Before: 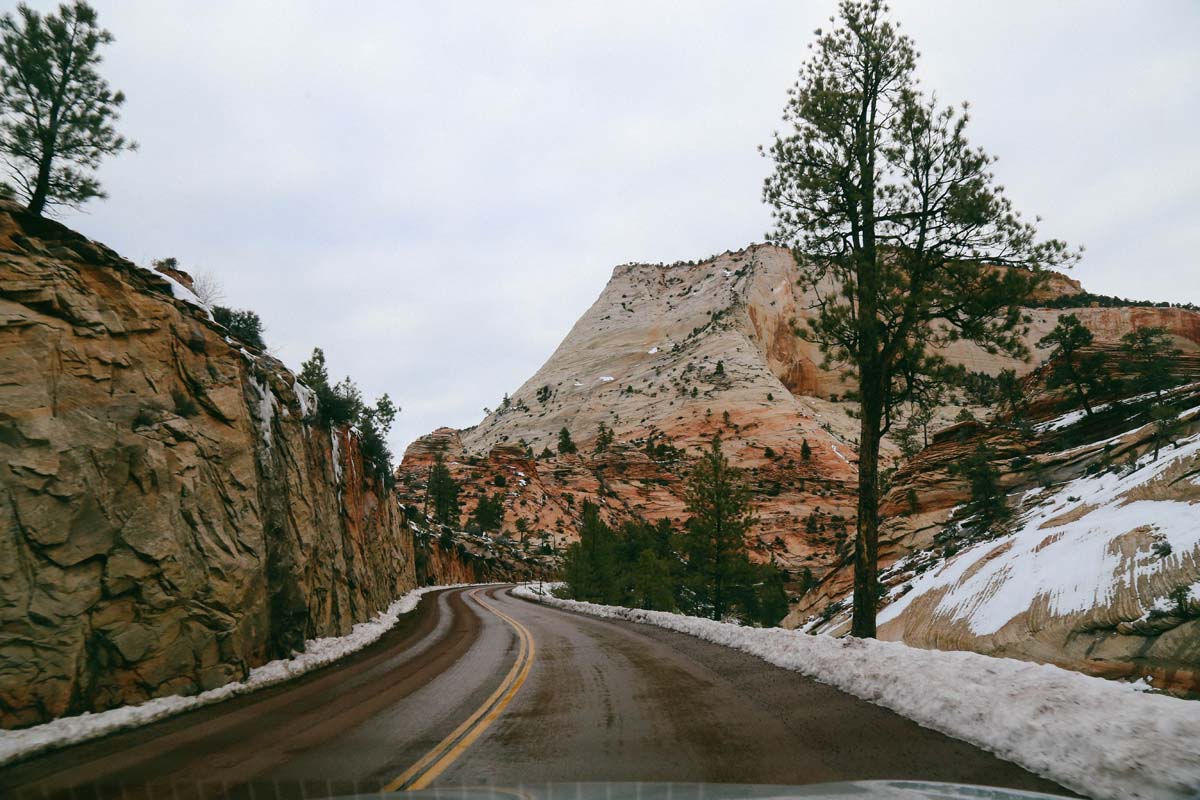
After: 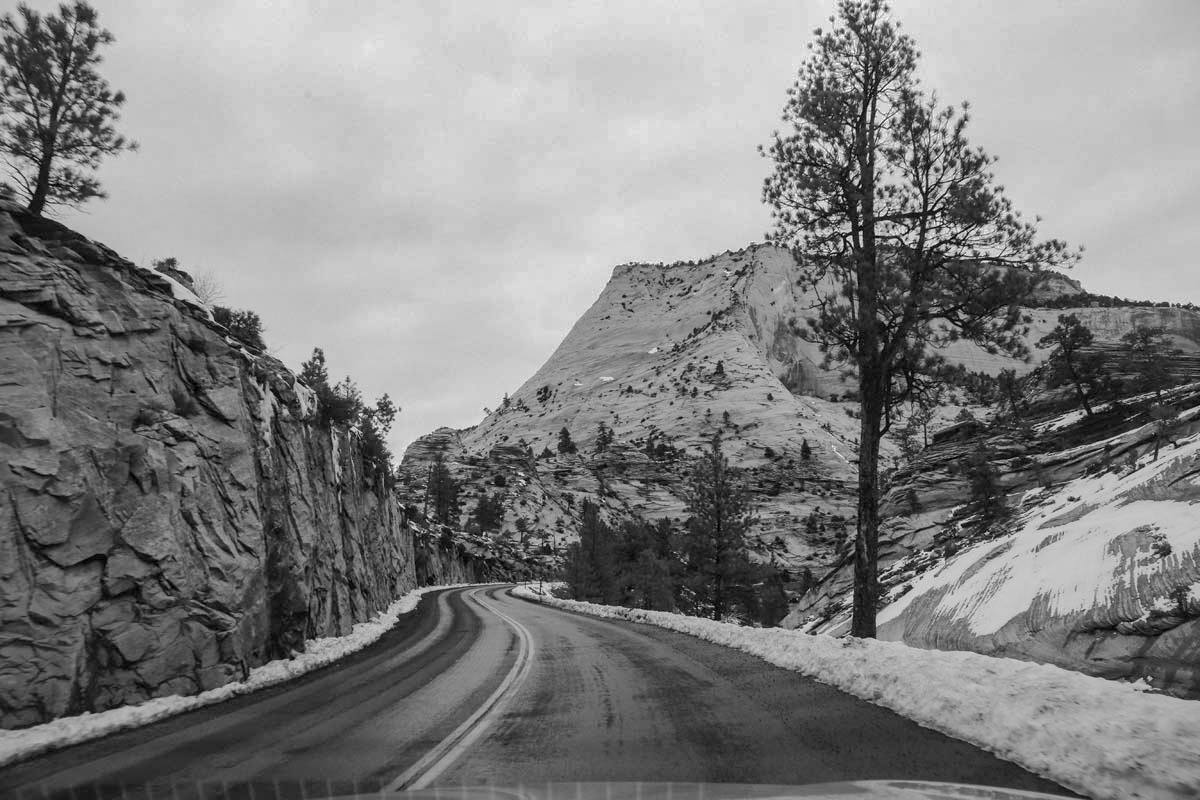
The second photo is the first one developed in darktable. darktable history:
monochrome: on, module defaults
shadows and highlights: on, module defaults
base curve: curves: ch0 [(0, 0) (0.235, 0.266) (0.503, 0.496) (0.786, 0.72) (1, 1)]
white balance: red 0.986, blue 1.01
local contrast: detail 130%
